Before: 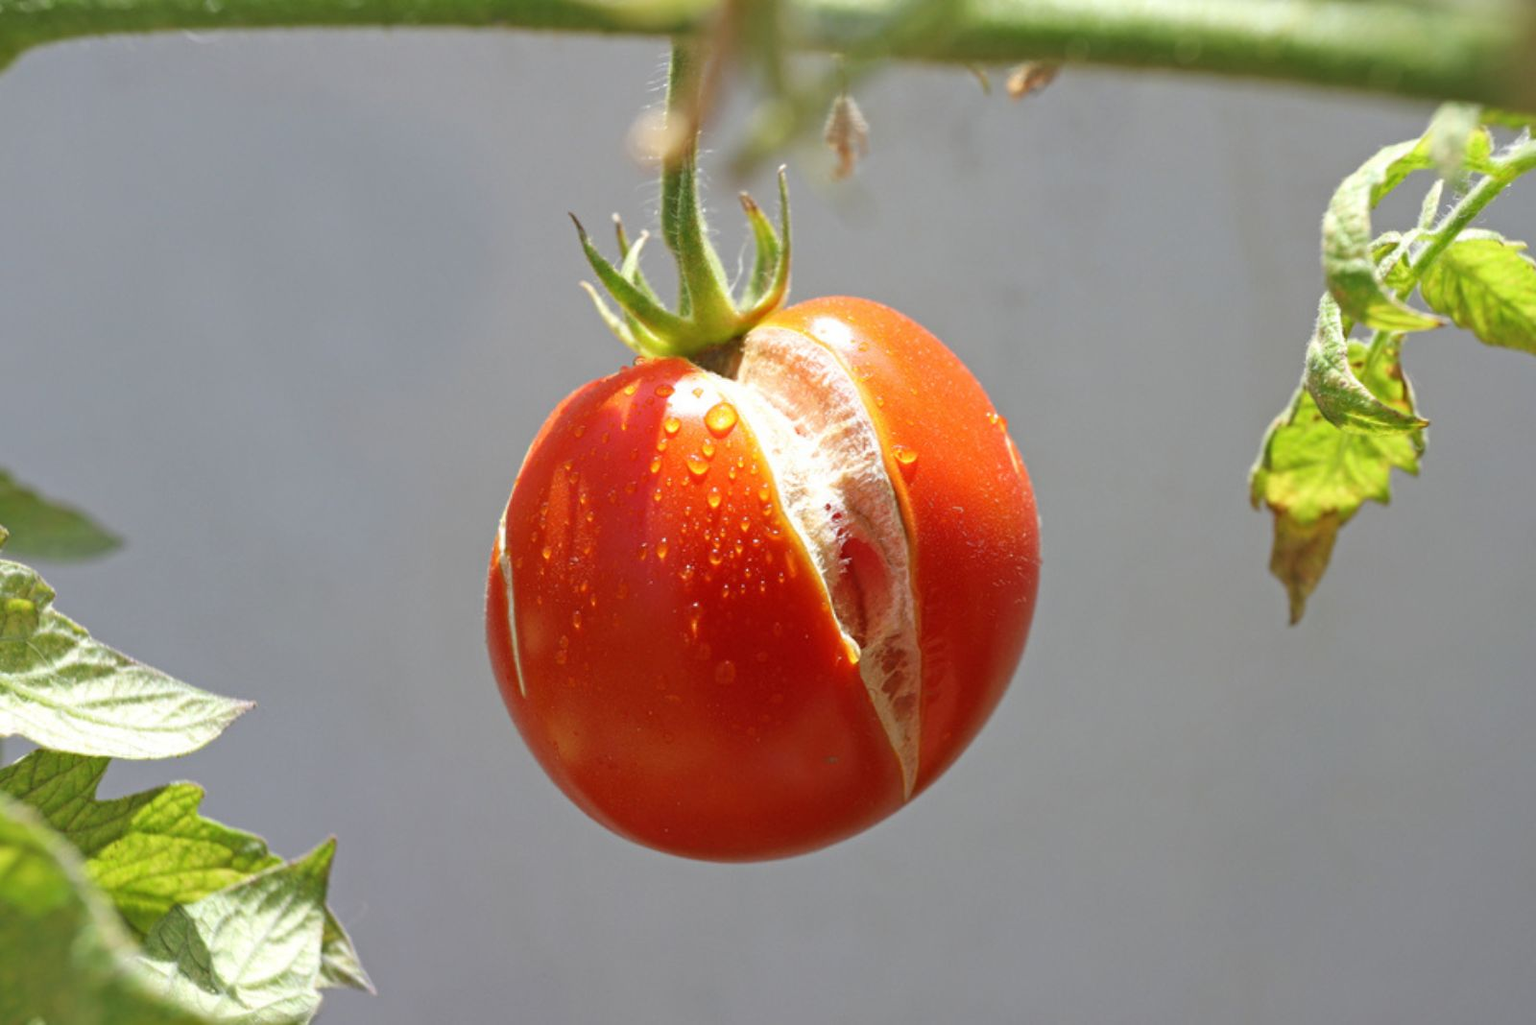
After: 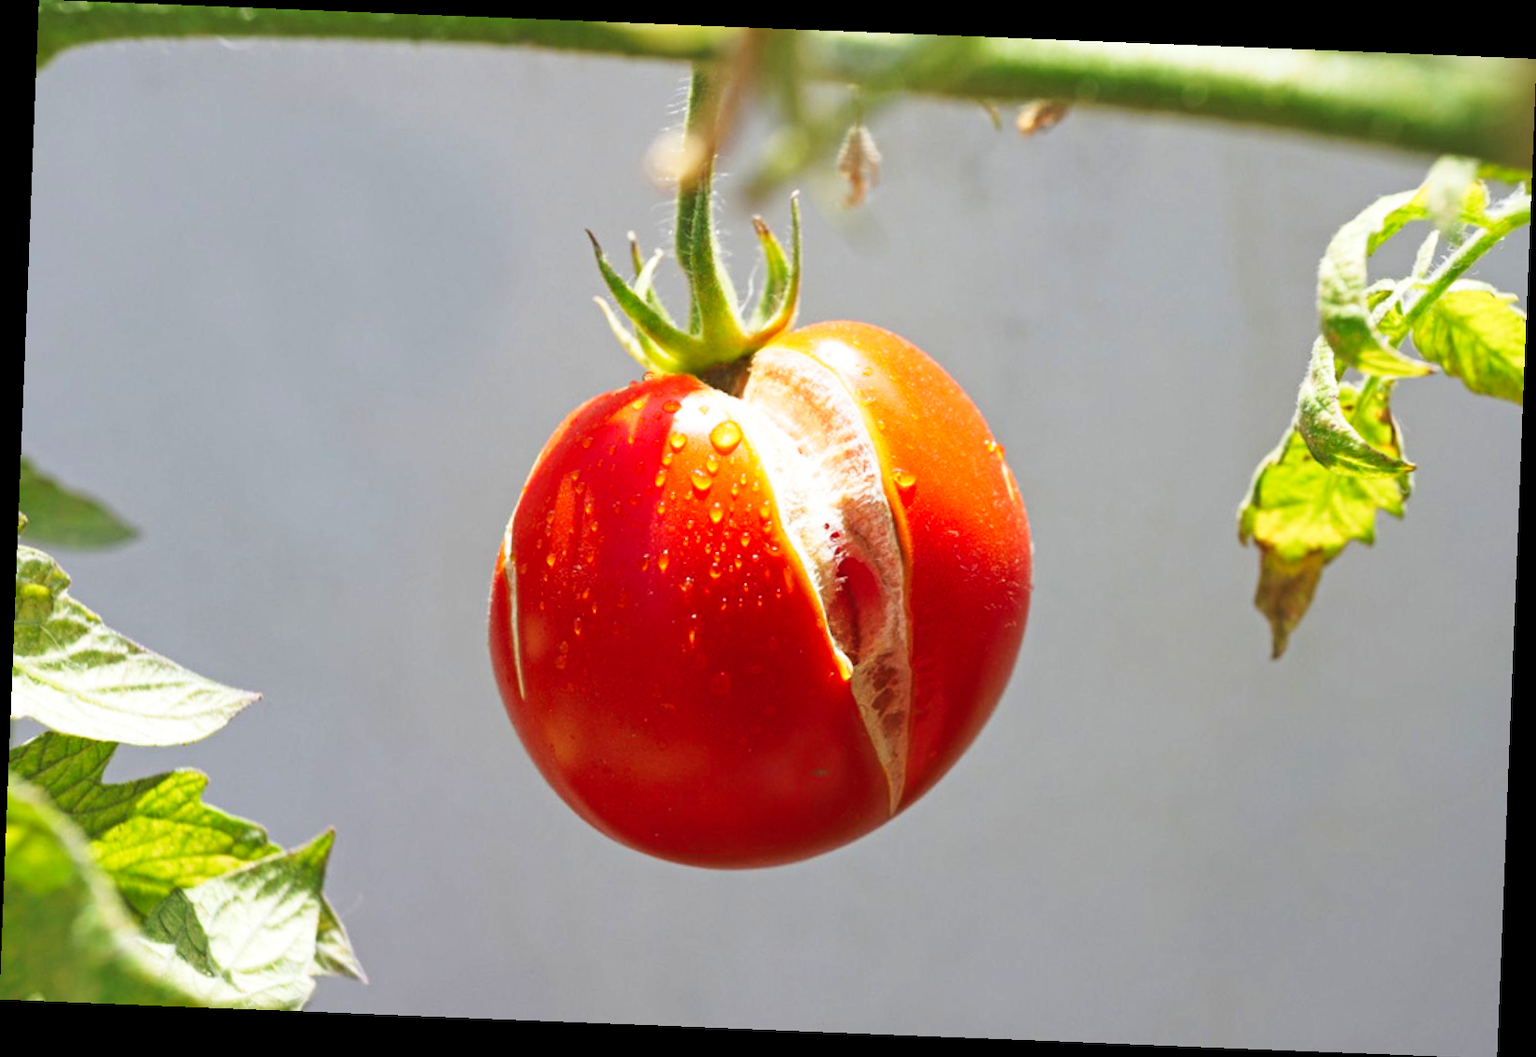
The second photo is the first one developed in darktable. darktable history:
tone curve: curves: ch0 [(0, 0) (0.003, 0.011) (0.011, 0.019) (0.025, 0.03) (0.044, 0.045) (0.069, 0.061) (0.1, 0.085) (0.136, 0.119) (0.177, 0.159) (0.224, 0.205) (0.277, 0.261) (0.335, 0.329) (0.399, 0.407) (0.468, 0.508) (0.543, 0.606) (0.623, 0.71) (0.709, 0.815) (0.801, 0.903) (0.898, 0.957) (1, 1)], preserve colors none
rotate and perspective: rotation 2.27°, automatic cropping off
